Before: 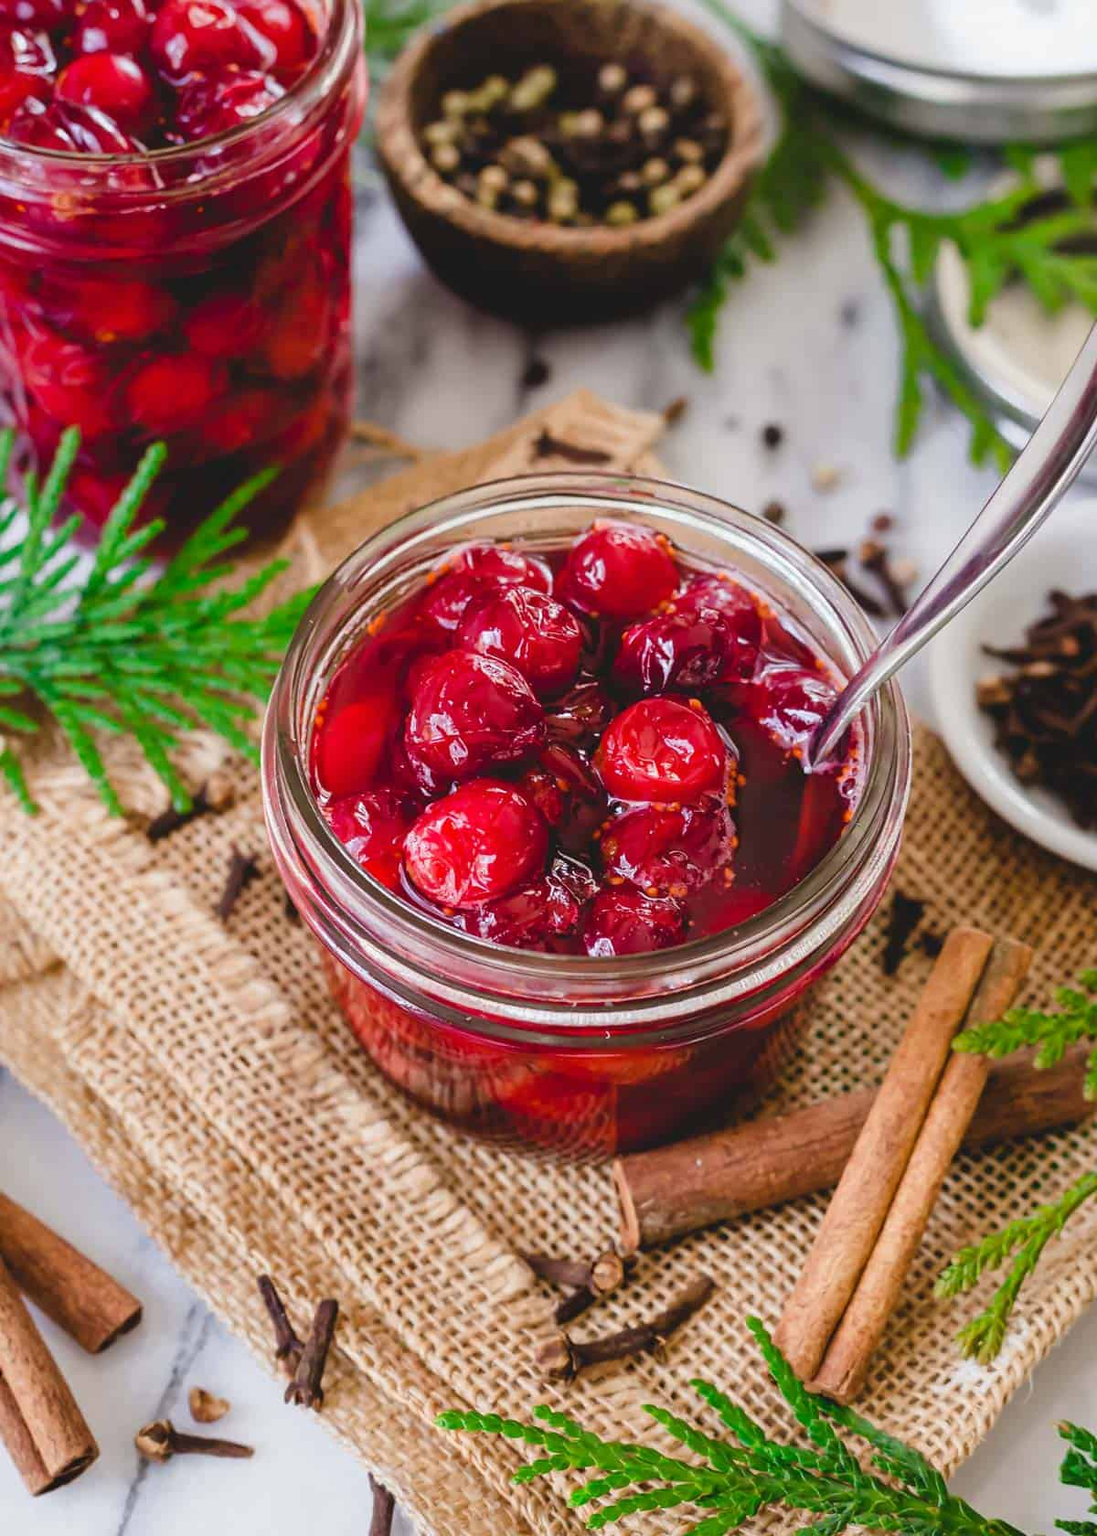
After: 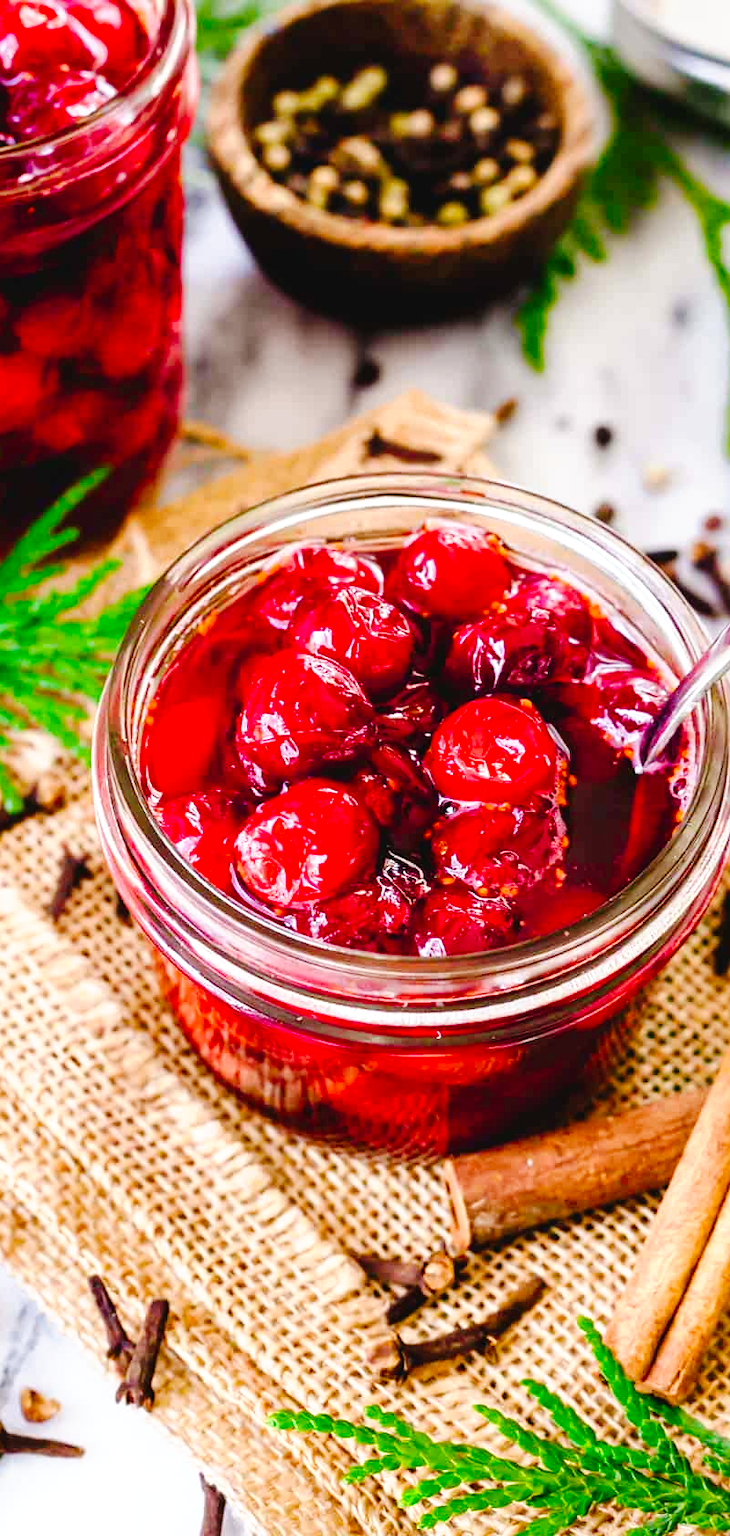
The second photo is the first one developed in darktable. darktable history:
color balance rgb: linear chroma grading › shadows 19.44%, linear chroma grading › highlights 3.42%, linear chroma grading › mid-tones 10.16%
tone curve: curves: ch0 [(0, 0) (0.003, 0.003) (0.011, 0.005) (0.025, 0.008) (0.044, 0.012) (0.069, 0.02) (0.1, 0.031) (0.136, 0.047) (0.177, 0.088) (0.224, 0.141) (0.277, 0.222) (0.335, 0.32) (0.399, 0.422) (0.468, 0.523) (0.543, 0.621) (0.623, 0.715) (0.709, 0.796) (0.801, 0.88) (0.898, 0.962) (1, 1)], preserve colors none
crop: left 15.419%, right 17.914%
exposure: exposure 0.4 EV, compensate highlight preservation false
rgb curve: mode RGB, independent channels
